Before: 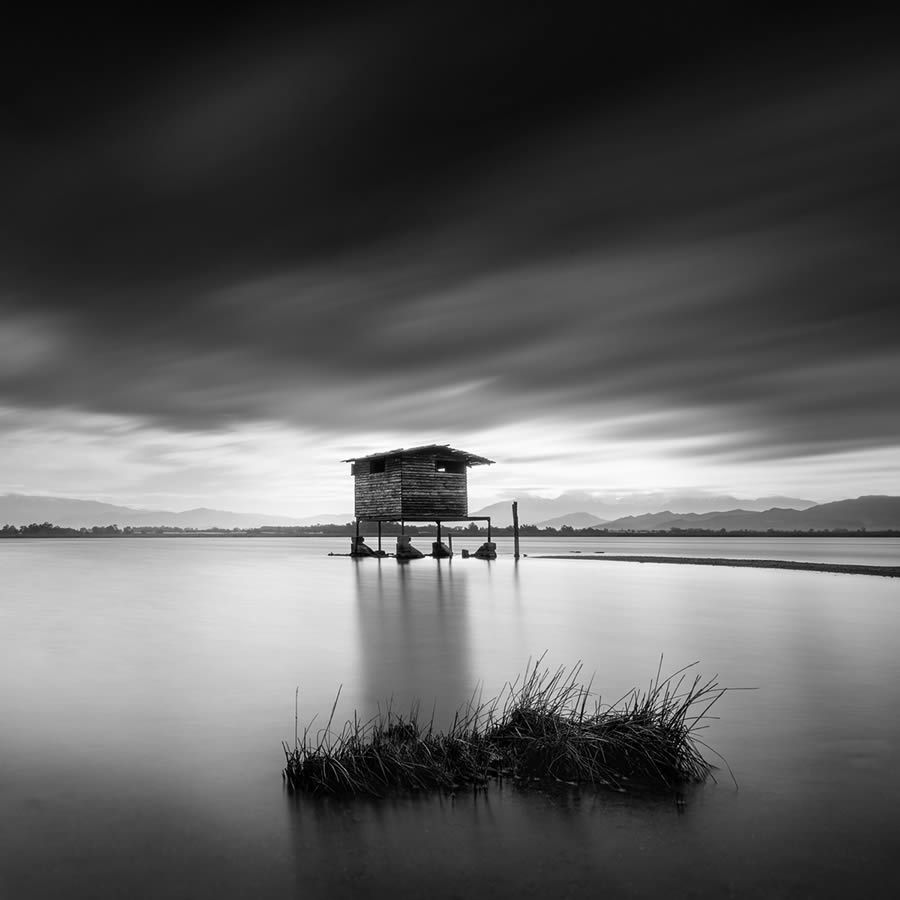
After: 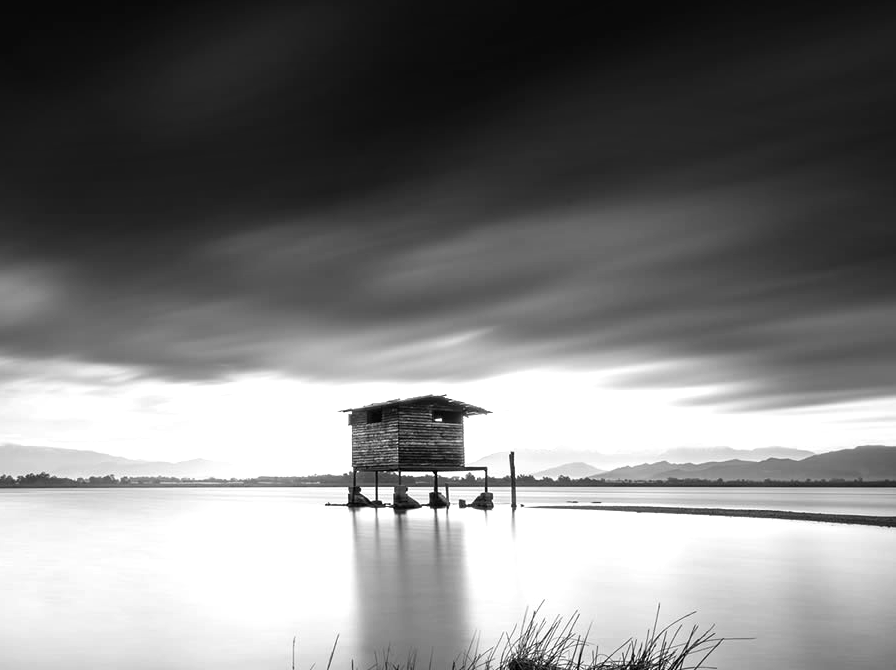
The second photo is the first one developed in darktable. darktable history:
crop: left 0.348%, top 5.561%, bottom 19.918%
tone equalizer: -8 EV -0.746 EV, -7 EV -0.71 EV, -6 EV -0.563 EV, -5 EV -0.39 EV, -3 EV 0.393 EV, -2 EV 0.6 EV, -1 EV 0.684 EV, +0 EV 0.734 EV, smoothing diameter 24.83%, edges refinement/feathering 14.79, preserve details guided filter
